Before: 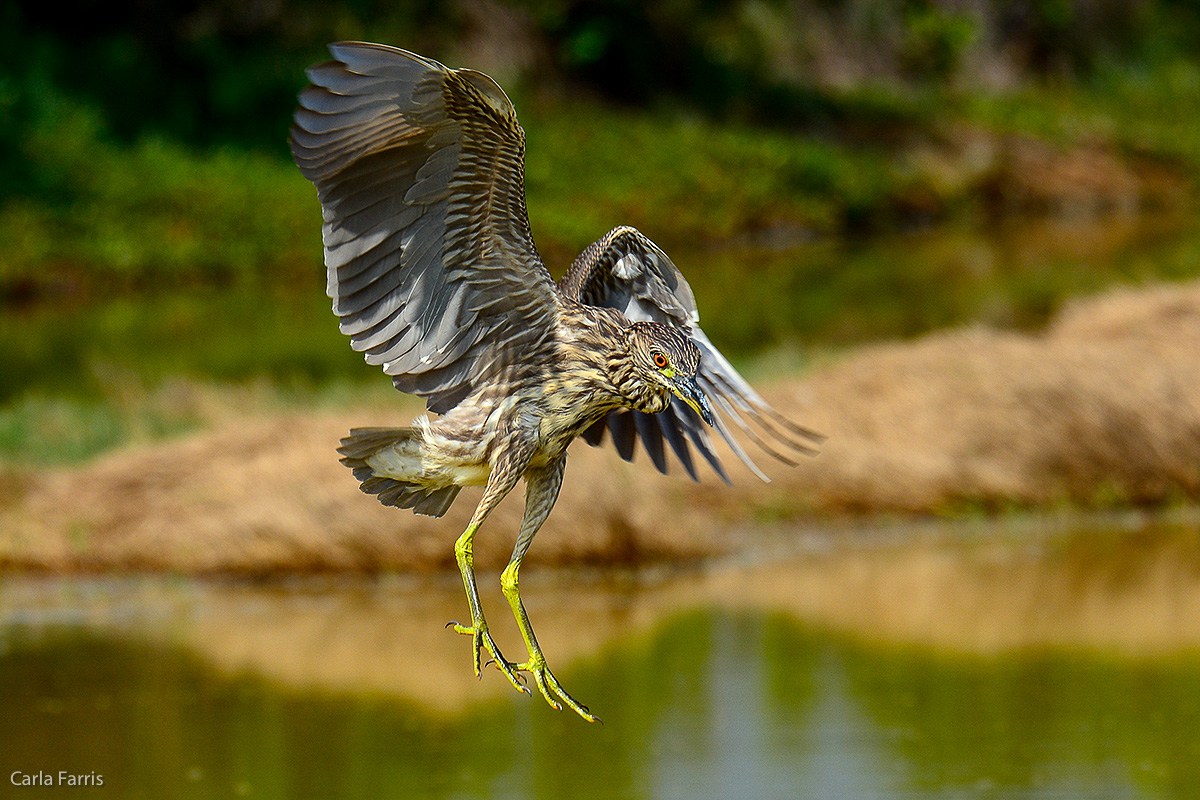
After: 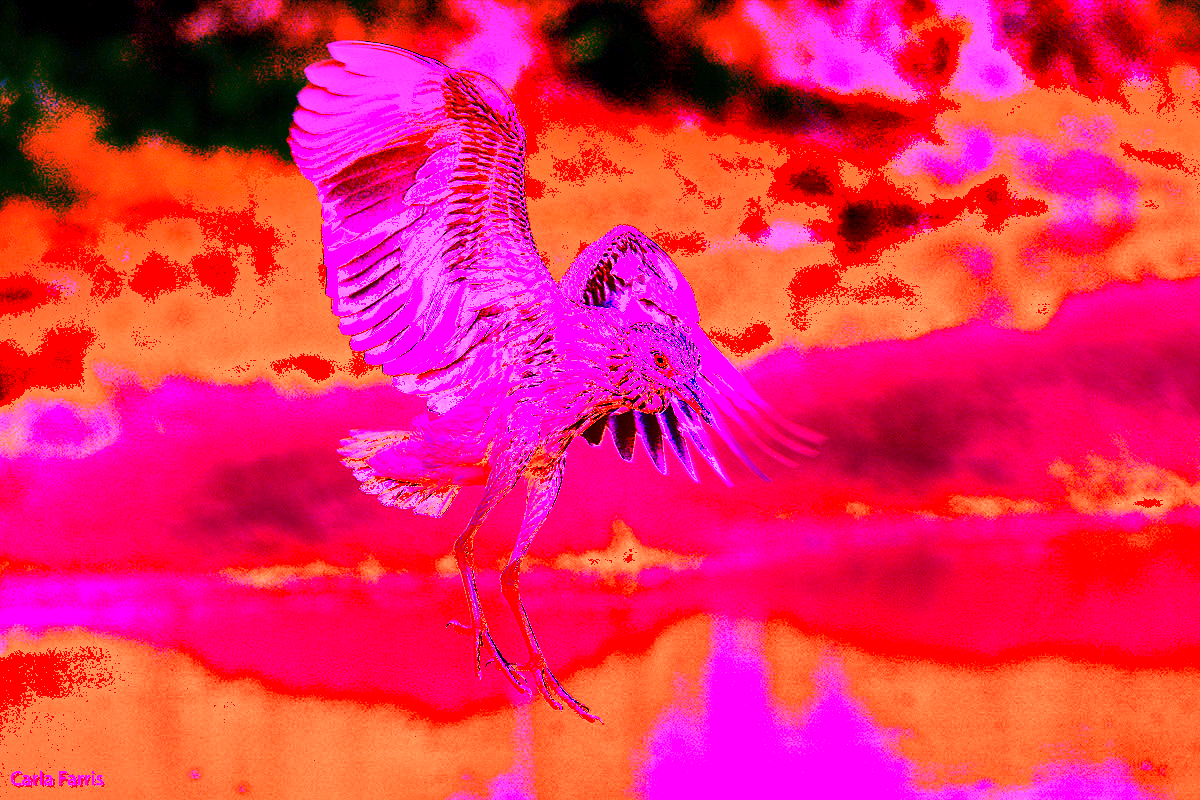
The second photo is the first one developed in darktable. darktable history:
white balance: red 8, blue 8
tone equalizer: on, module defaults
exposure: black level correction 0.001, exposure -0.2 EV, compensate highlight preservation false
shadows and highlights: shadows 35, highlights -35, soften with gaussian
